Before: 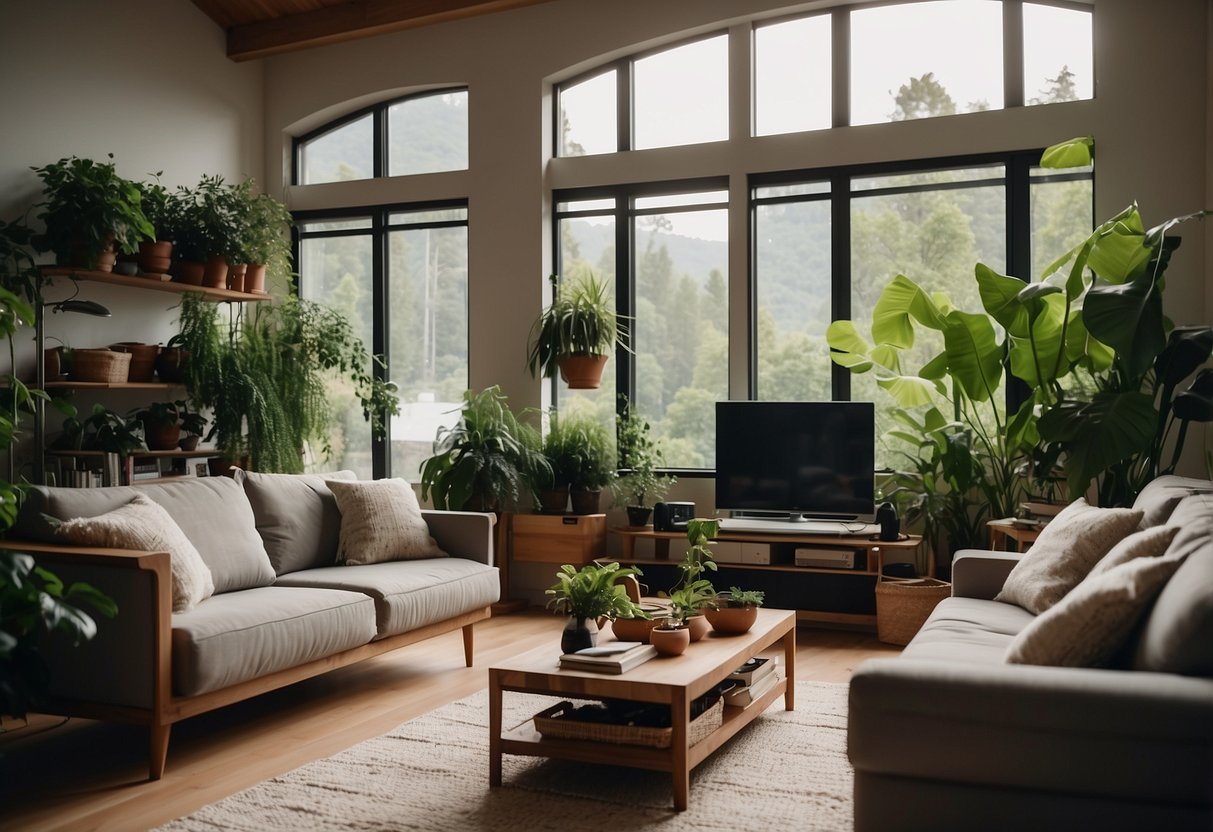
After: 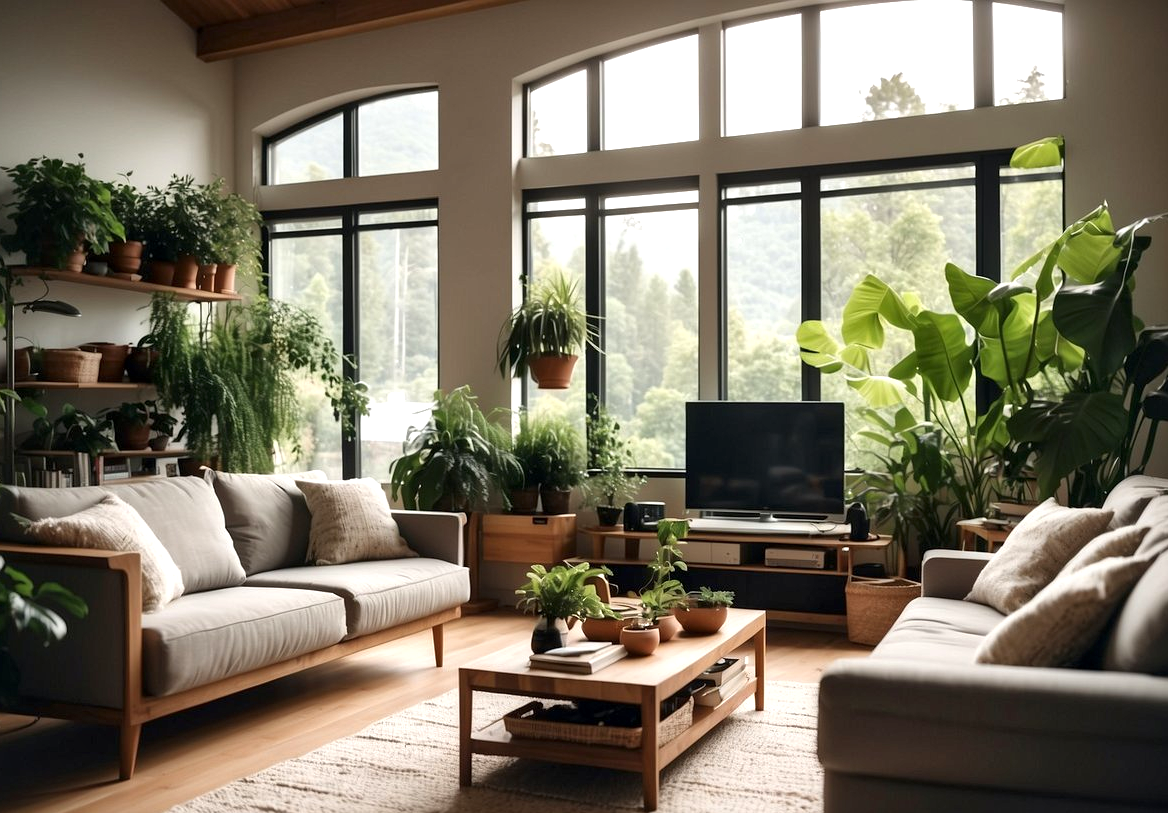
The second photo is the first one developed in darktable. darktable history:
crop and rotate: left 2.536%, right 1.107%, bottom 2.246%
local contrast: mode bilateral grid, contrast 20, coarseness 50, detail 150%, midtone range 0.2
exposure: black level correction 0, exposure 0.6 EV, compensate exposure bias true, compensate highlight preservation false
